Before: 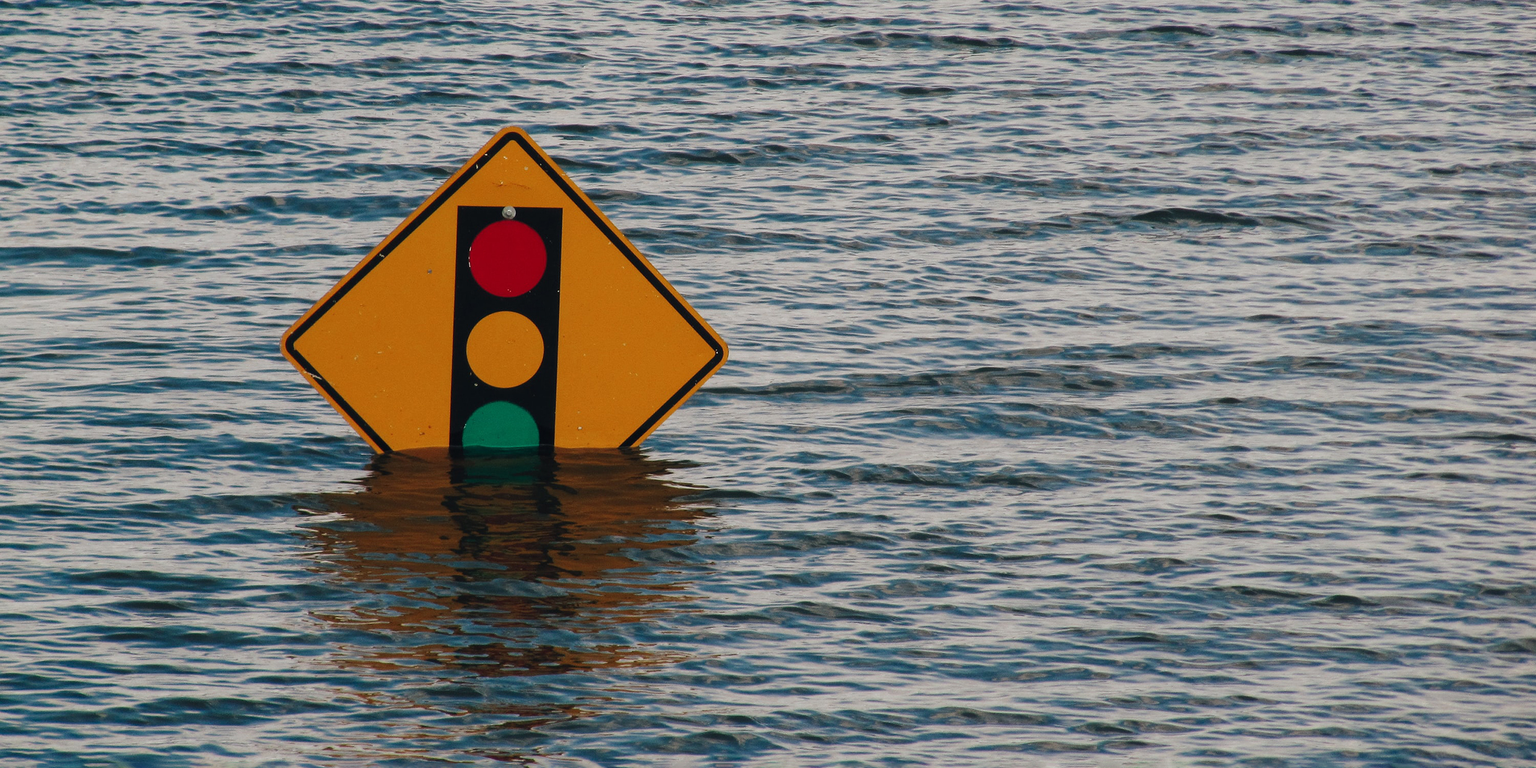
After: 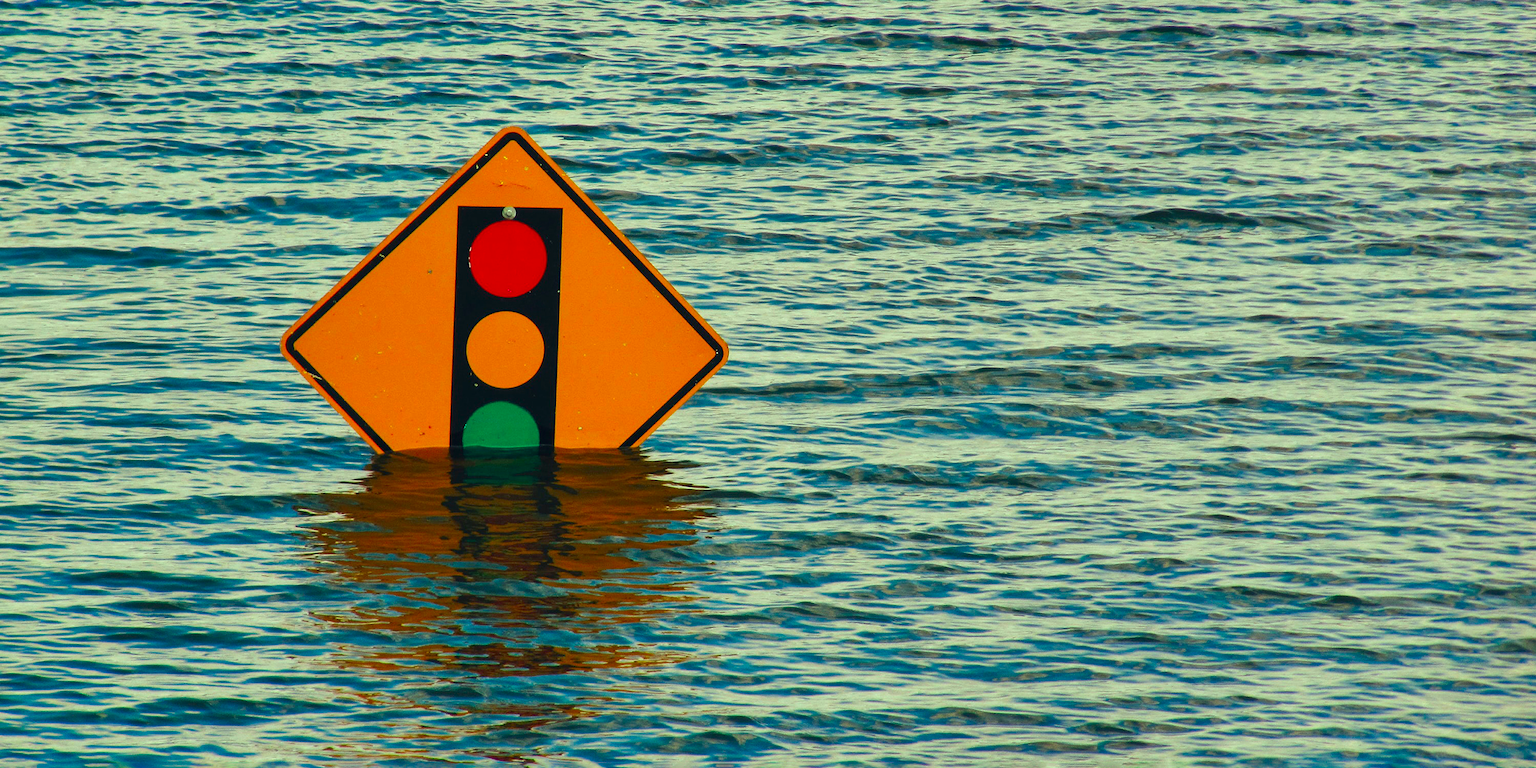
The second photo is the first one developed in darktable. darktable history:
color correction: highlights a* -11.18, highlights b* 9.86, saturation 1.72
shadows and highlights: shadows 30.73, highlights -62.41, soften with gaussian
exposure: black level correction 0.001, exposure 0.499 EV, compensate highlight preservation false
